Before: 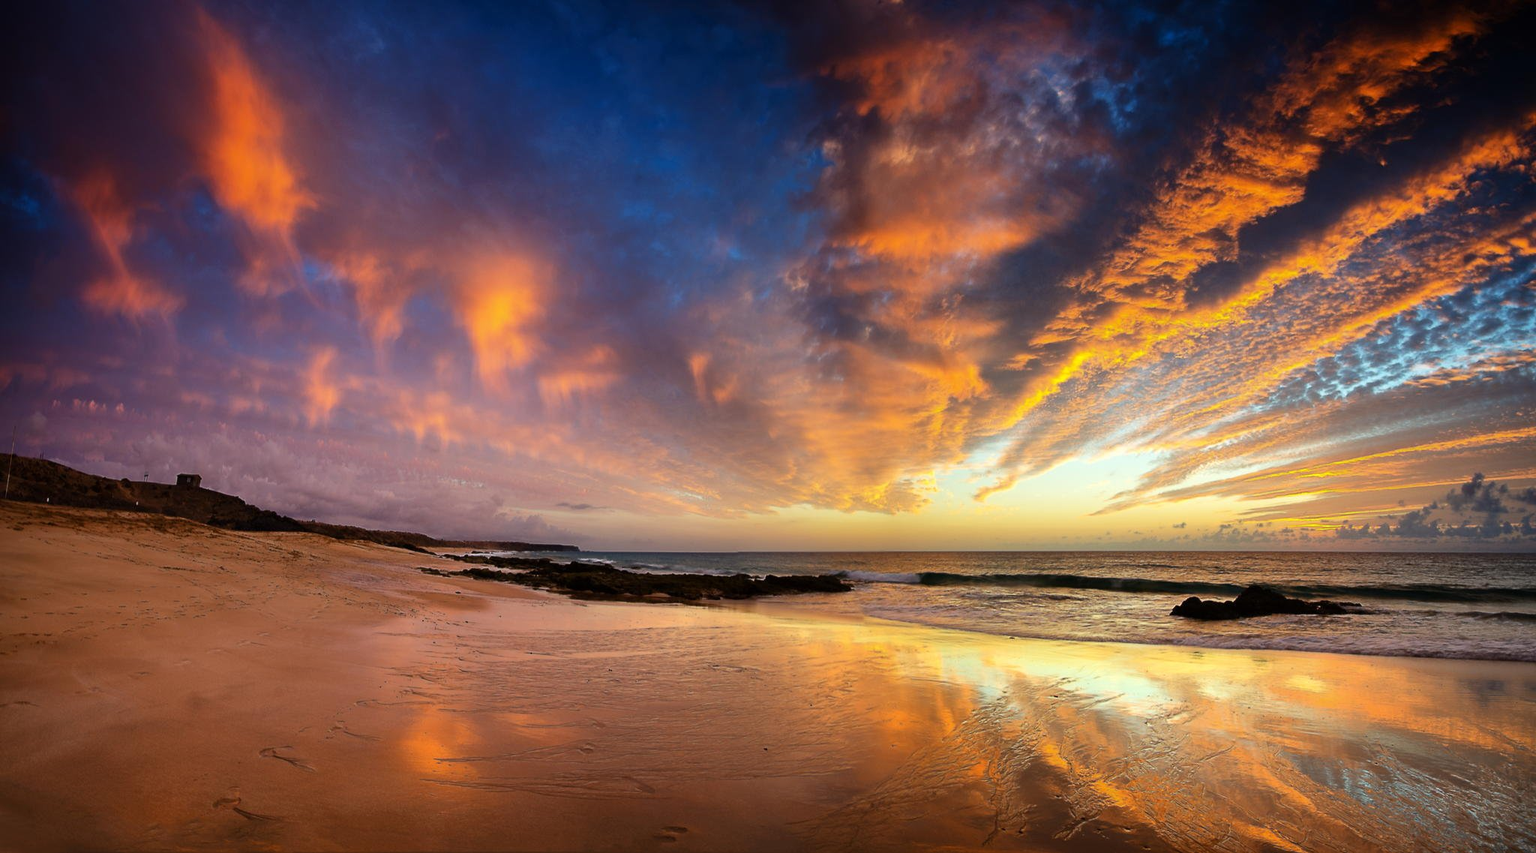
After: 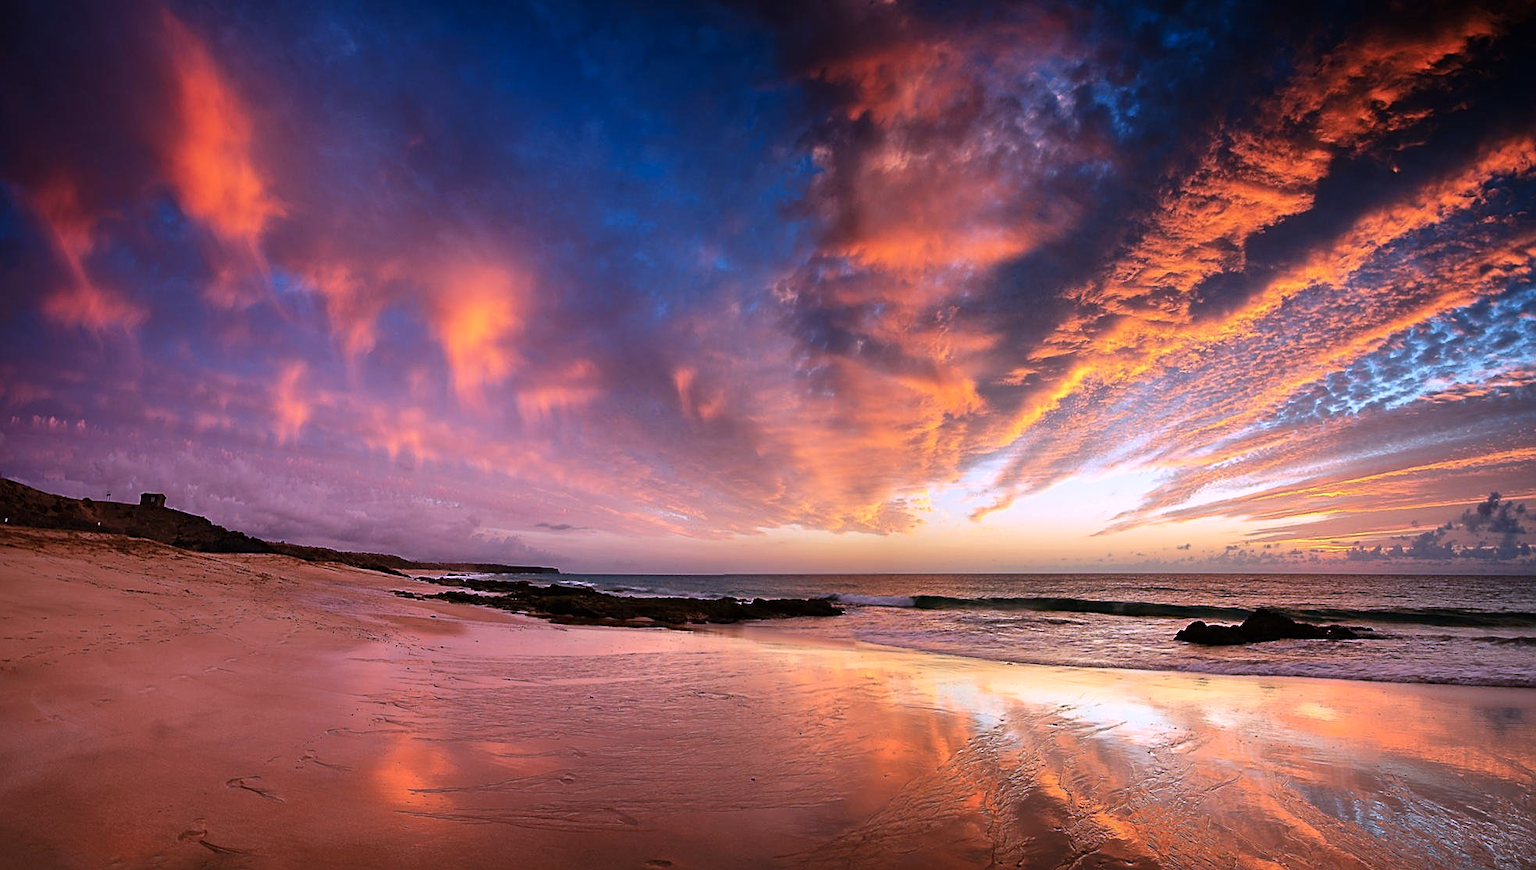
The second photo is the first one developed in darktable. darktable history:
crop and rotate: left 2.761%, right 1.102%, bottom 1.931%
color correction: highlights a* 15.02, highlights b* -25.79
sharpen: on, module defaults
